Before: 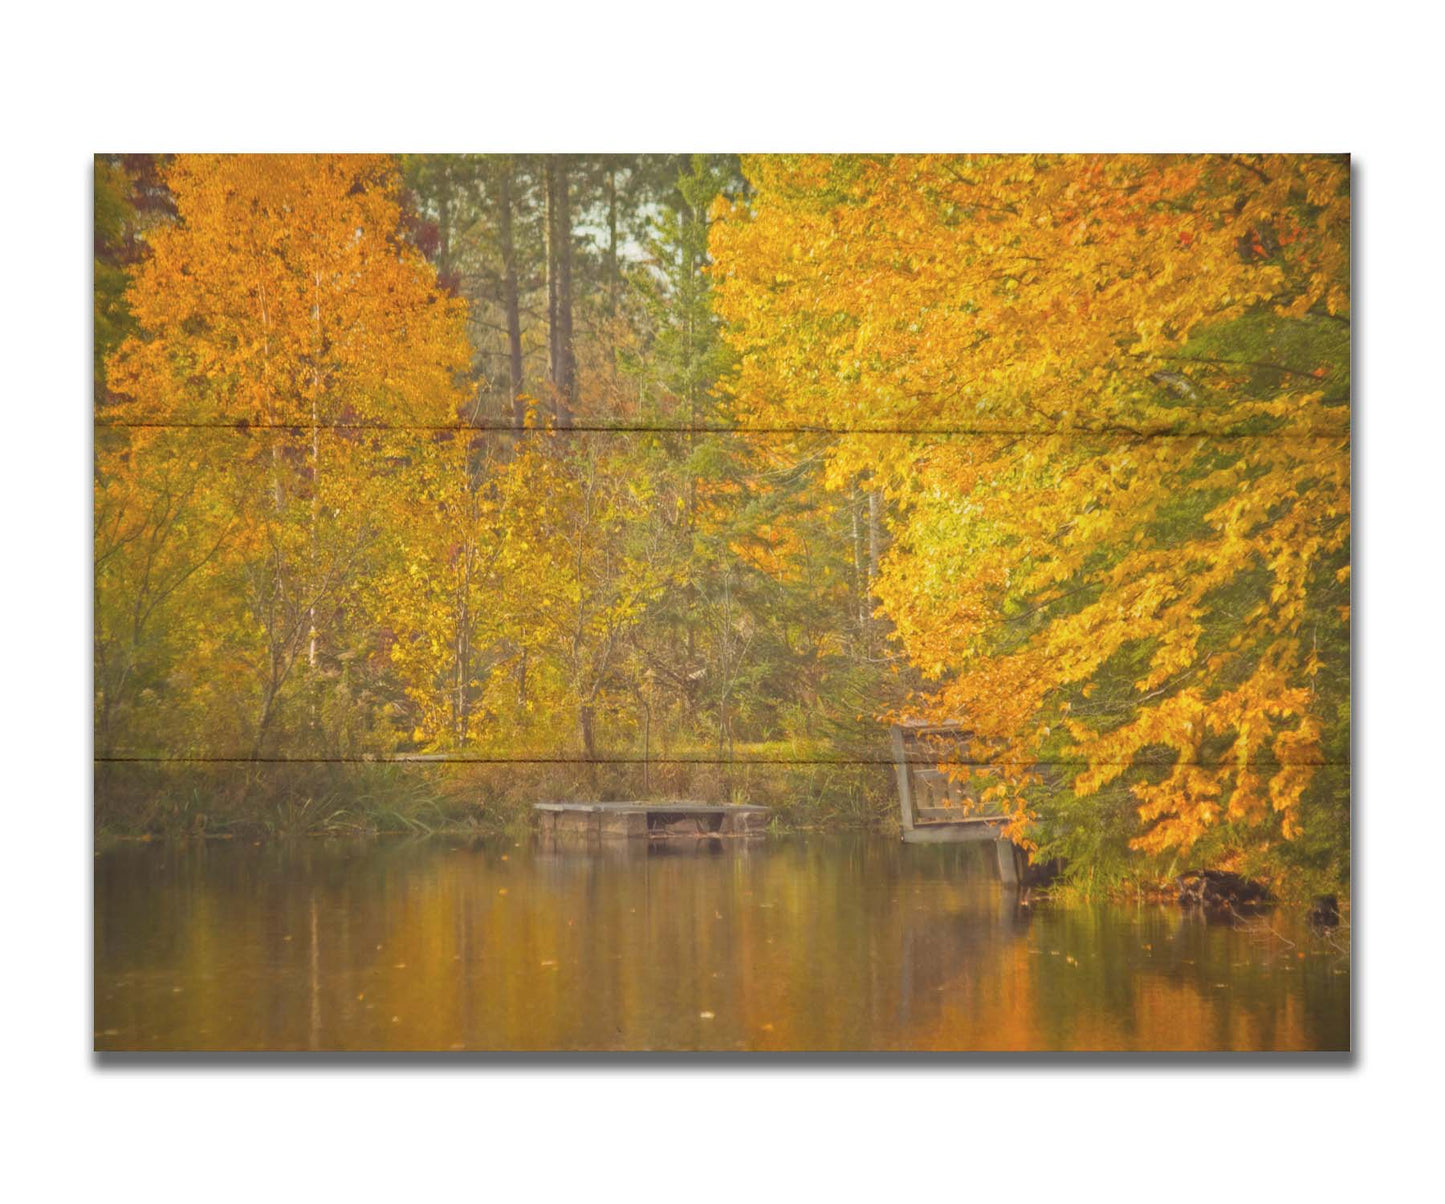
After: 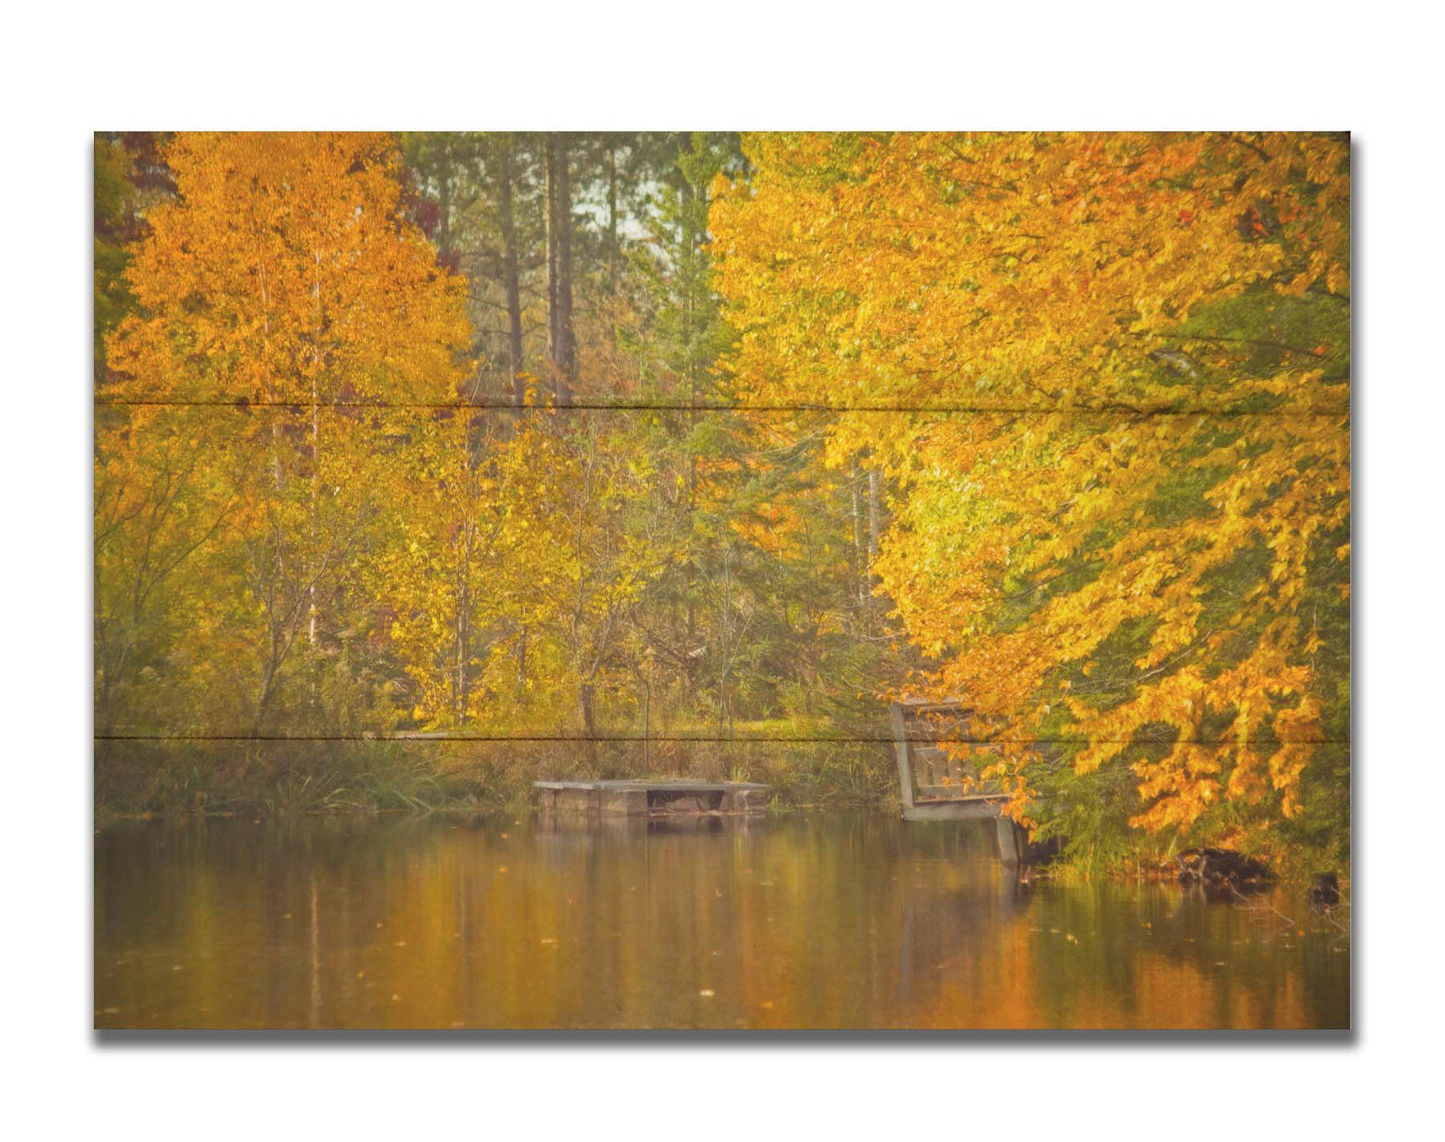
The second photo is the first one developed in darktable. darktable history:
sharpen: radius 5.343, amount 0.315, threshold 26.806
crop and rotate: top 1.925%, bottom 3.173%
